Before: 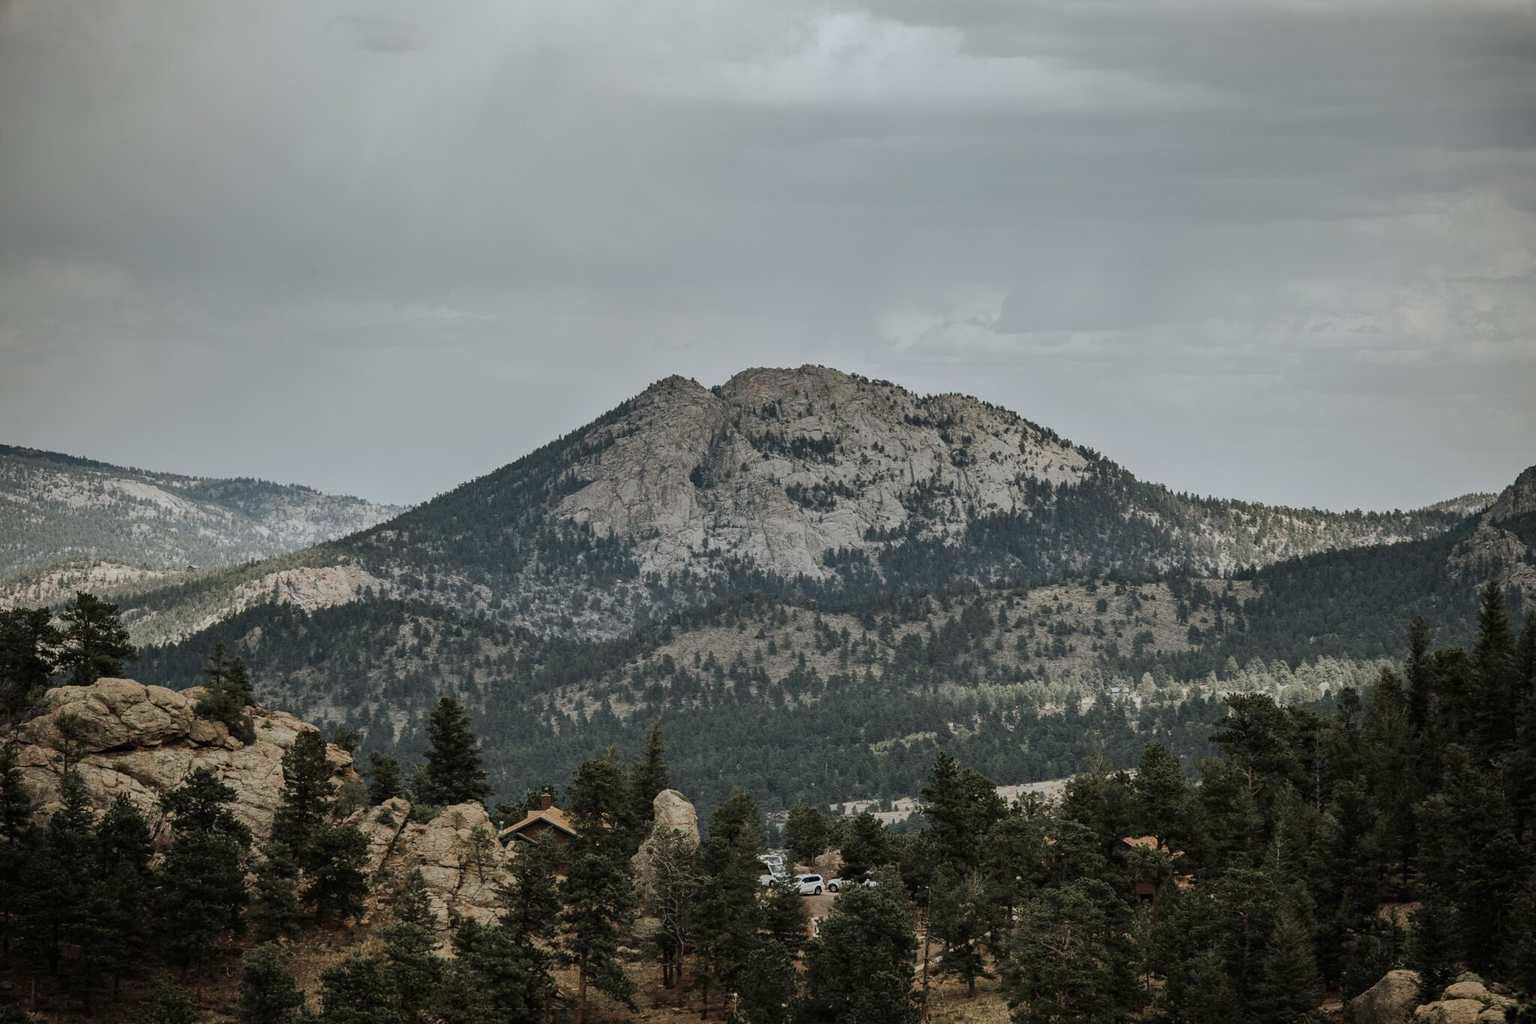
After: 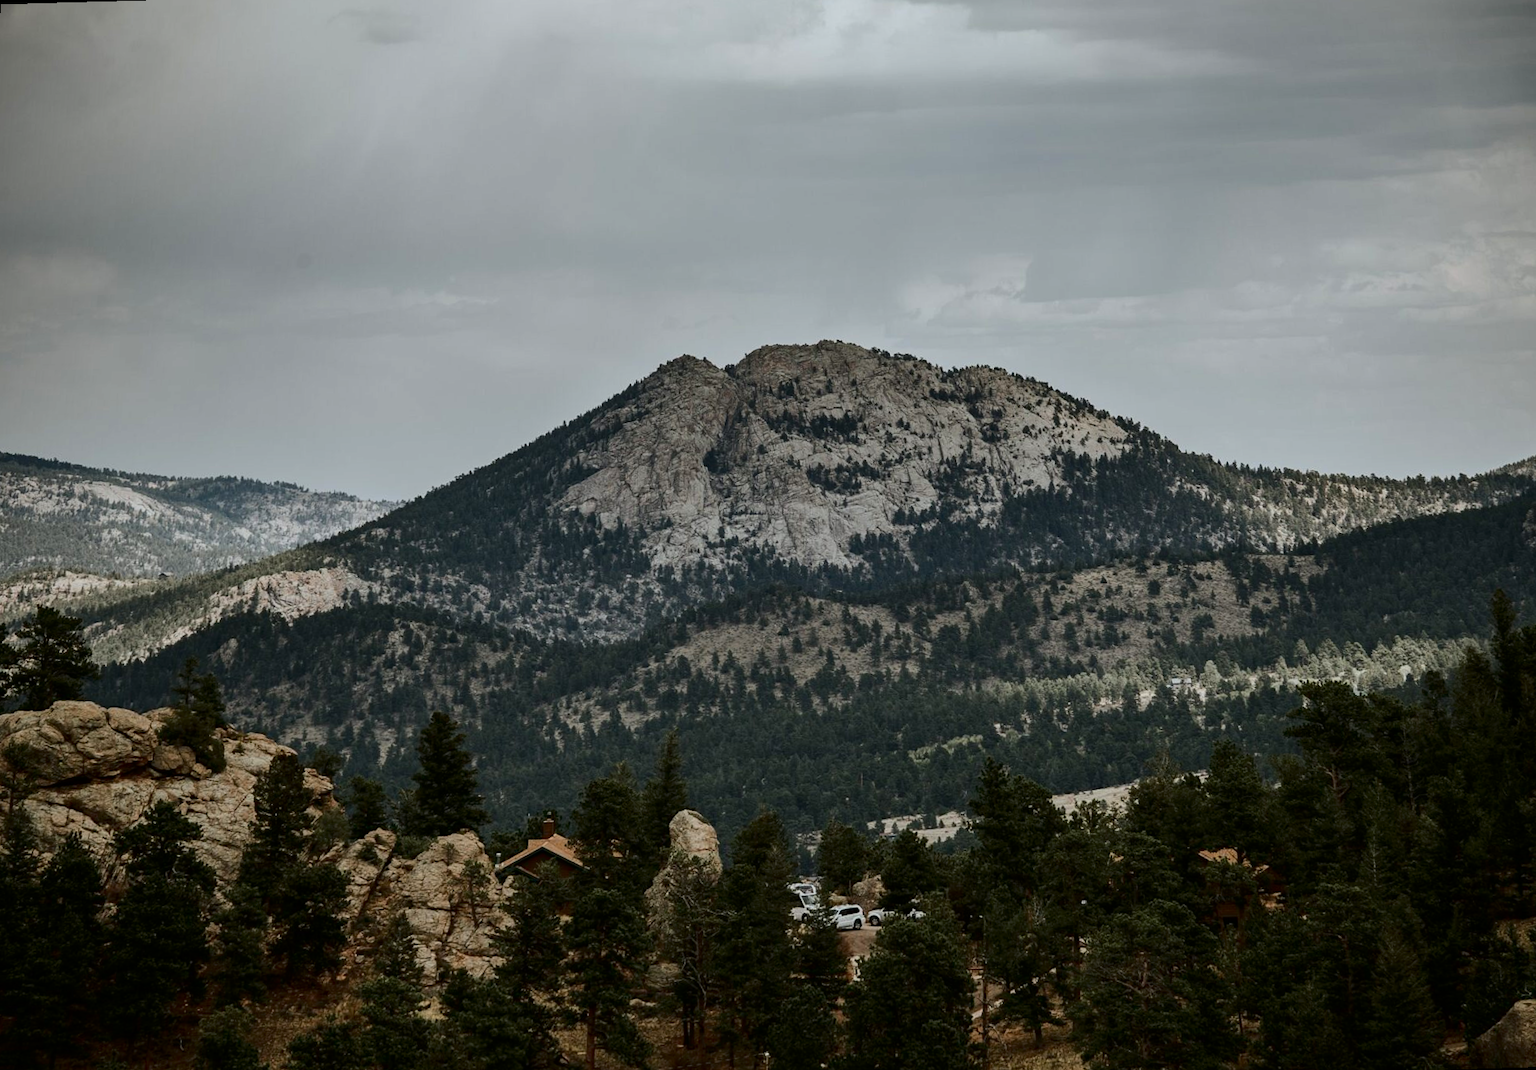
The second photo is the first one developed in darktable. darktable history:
rotate and perspective: rotation -1.68°, lens shift (vertical) -0.146, crop left 0.049, crop right 0.912, crop top 0.032, crop bottom 0.96
contrast brightness saturation: contrast 0.19, brightness -0.11, saturation 0.21
